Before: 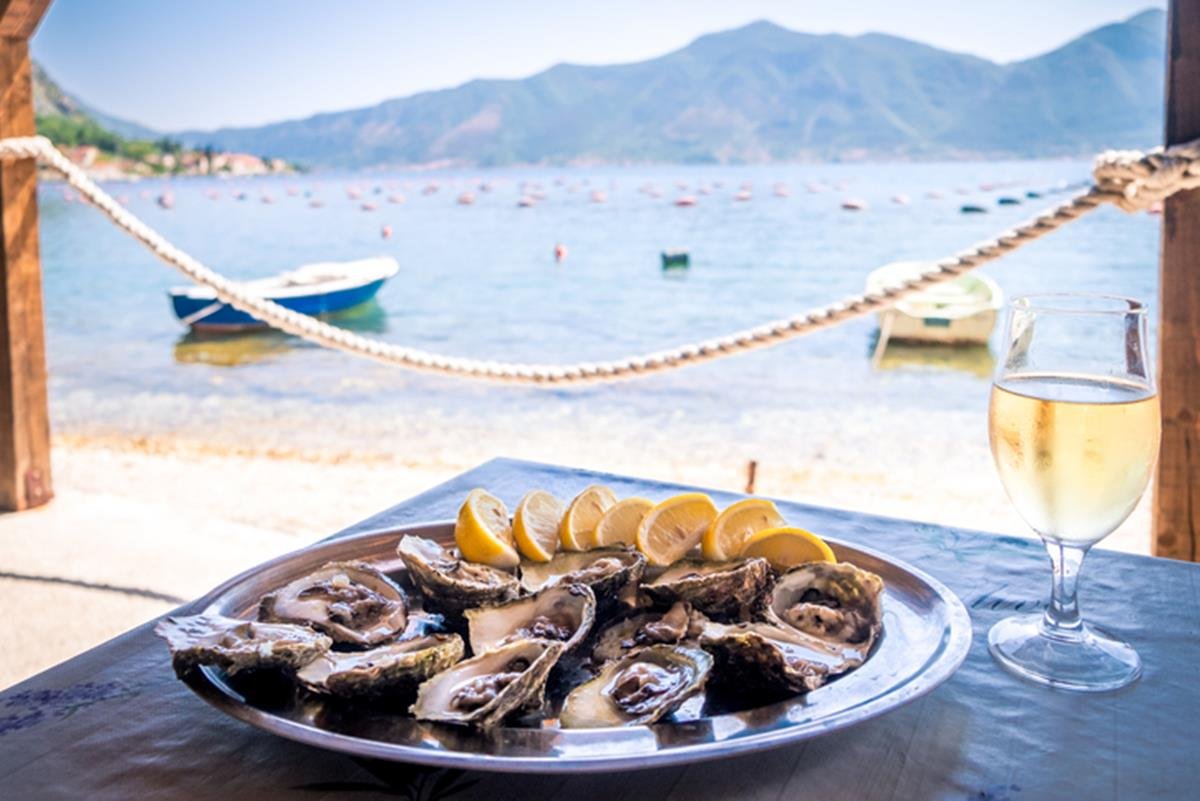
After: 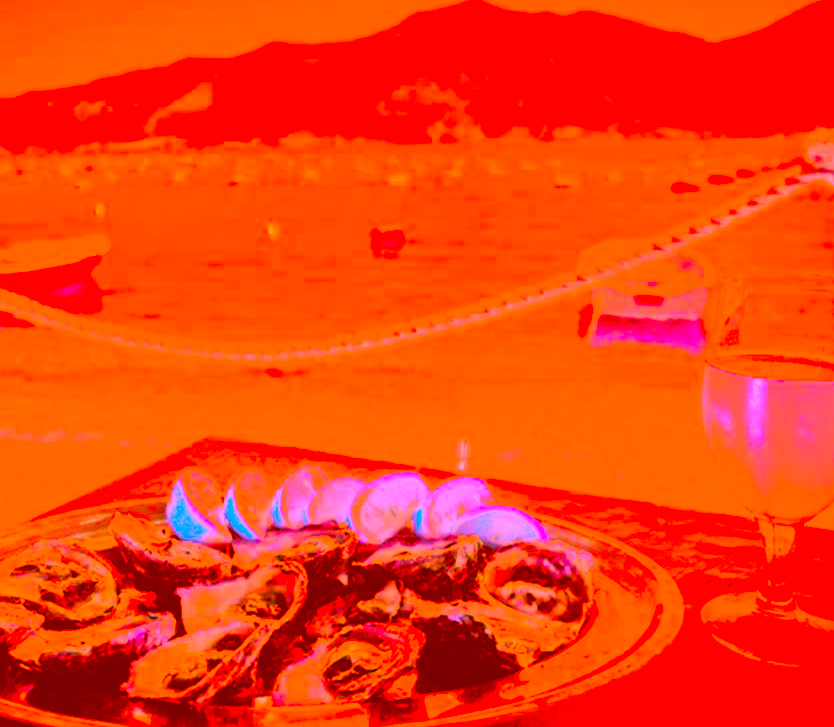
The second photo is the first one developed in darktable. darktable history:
crop and rotate: left 24.034%, top 2.838%, right 6.406%, bottom 6.299%
color correction: highlights a* -39.68, highlights b* -40, shadows a* -40, shadows b* -40, saturation -3
base curve: curves: ch0 [(0, 0) (0.028, 0.03) (0.121, 0.232) (0.46, 0.748) (0.859, 0.968) (1, 1)], preserve colors none
exposure: black level correction -0.001, exposure 0.08 EV, compensate highlight preservation false
